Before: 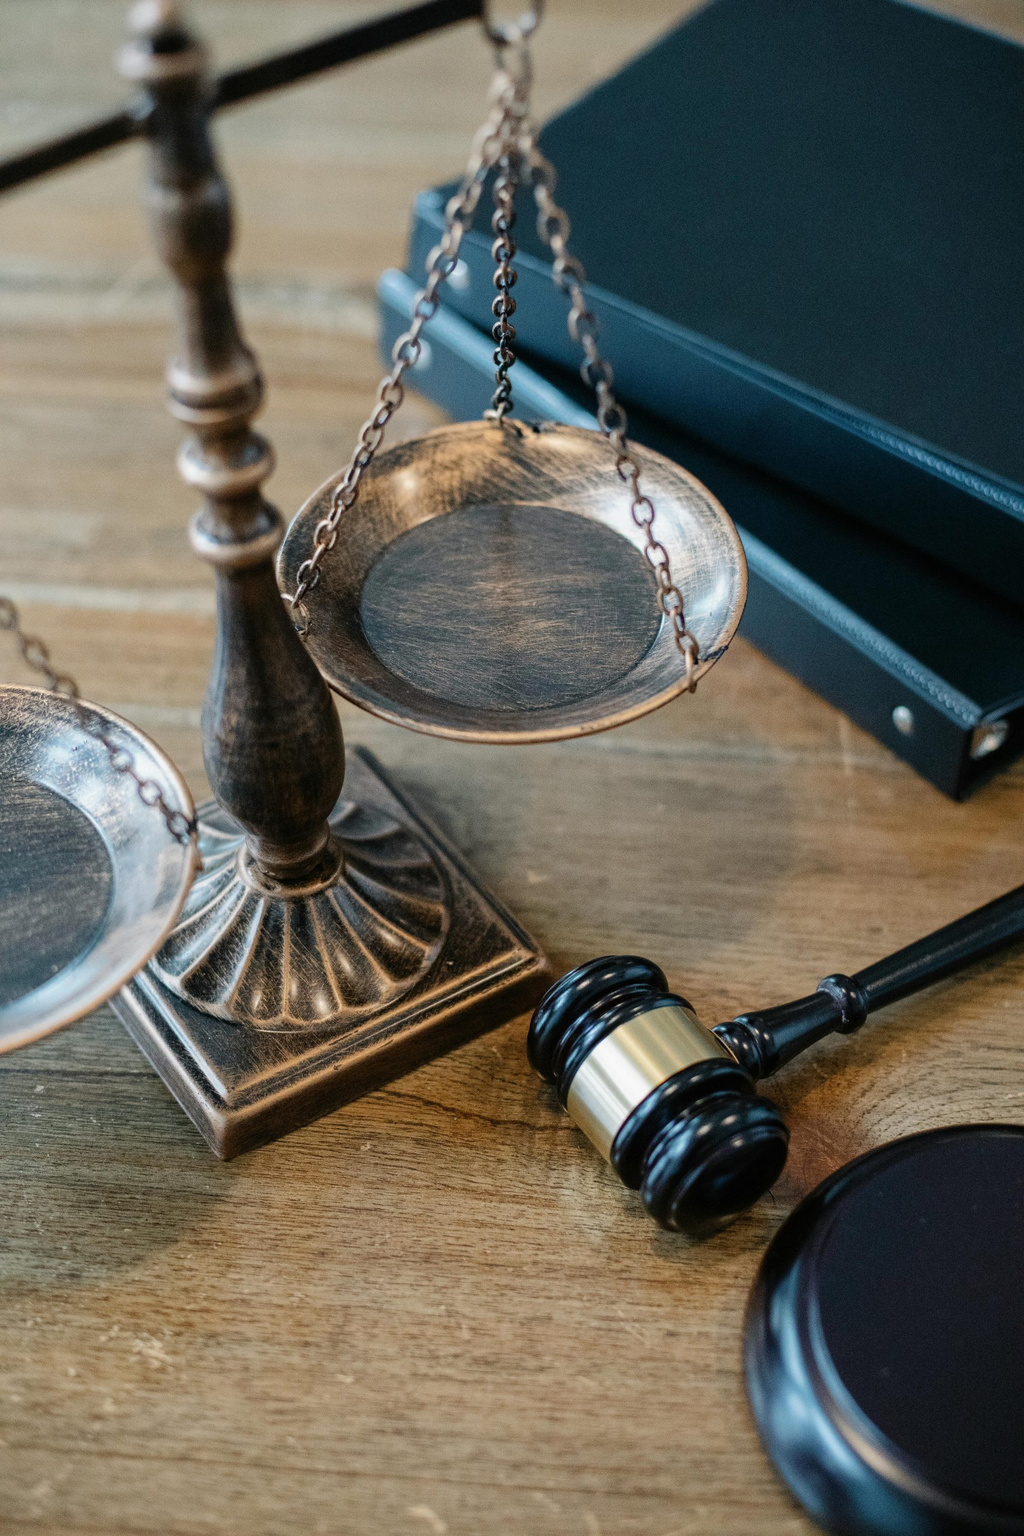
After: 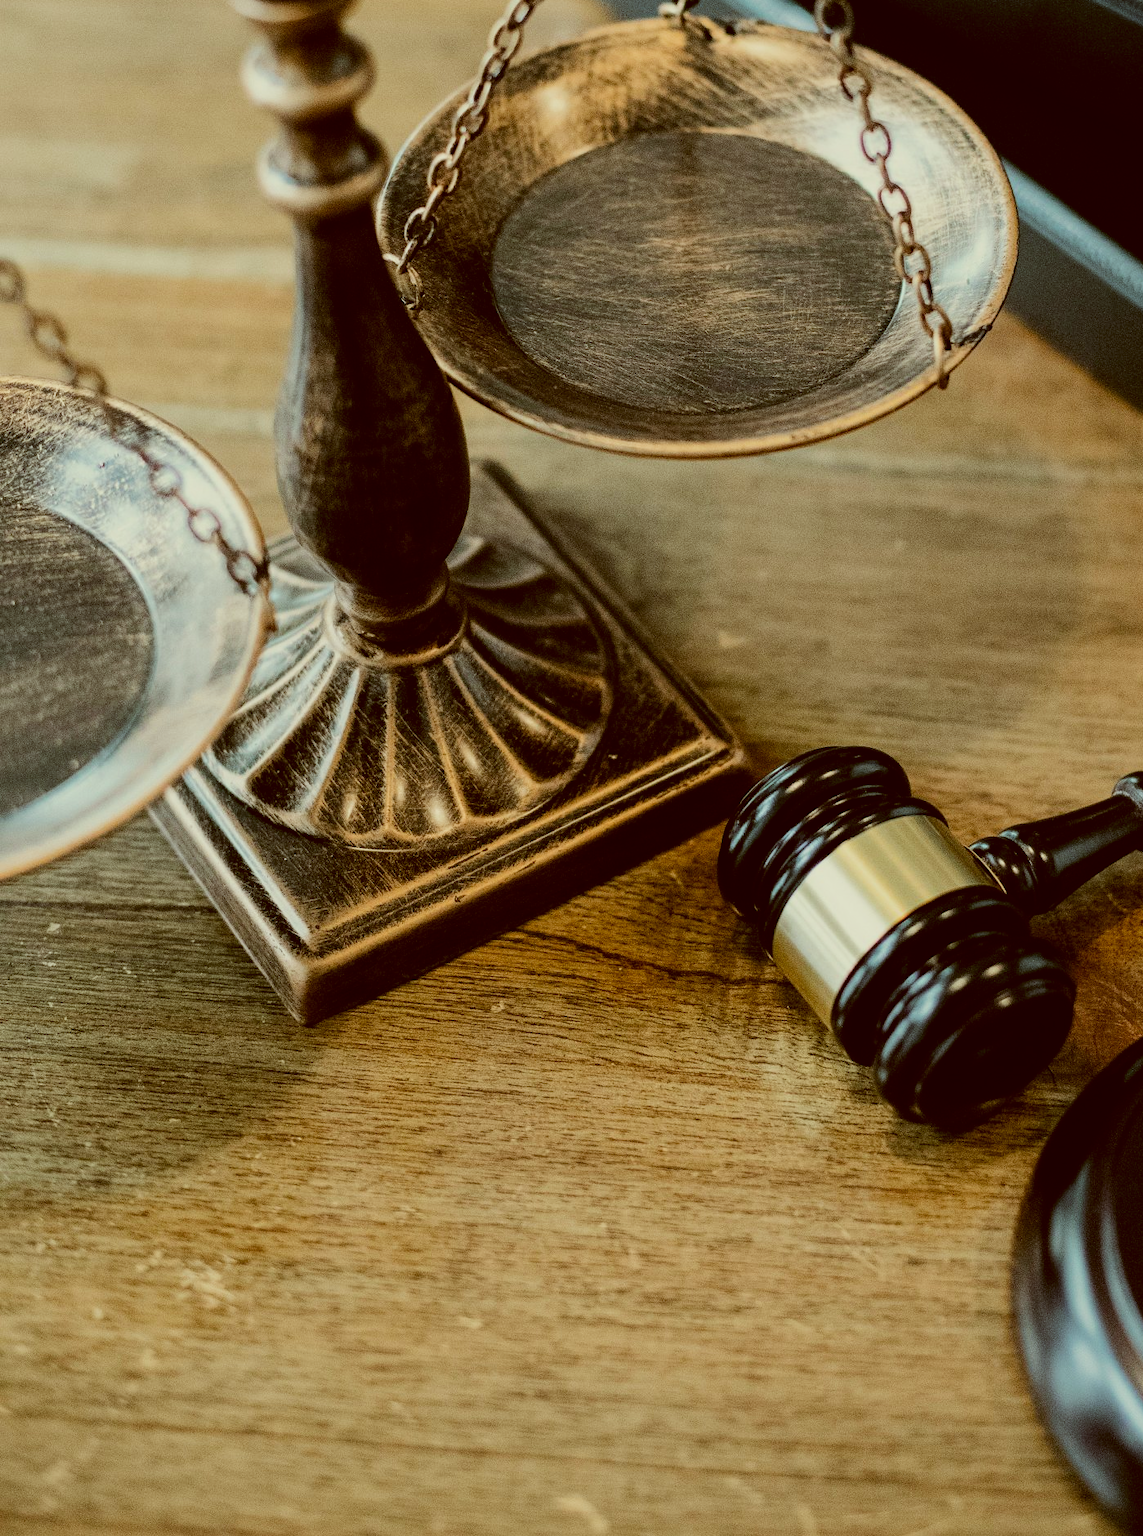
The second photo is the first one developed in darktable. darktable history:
exposure: black level correction 0, compensate exposure bias true, compensate highlight preservation false
filmic rgb: black relative exposure -7.5 EV, white relative exposure 5 EV, hardness 3.31, contrast 1.3, contrast in shadows safe
crop: top 26.531%, right 17.959%
color correction: highlights a* -5.3, highlights b* 9.8, shadows a* 9.8, shadows b* 24.26
